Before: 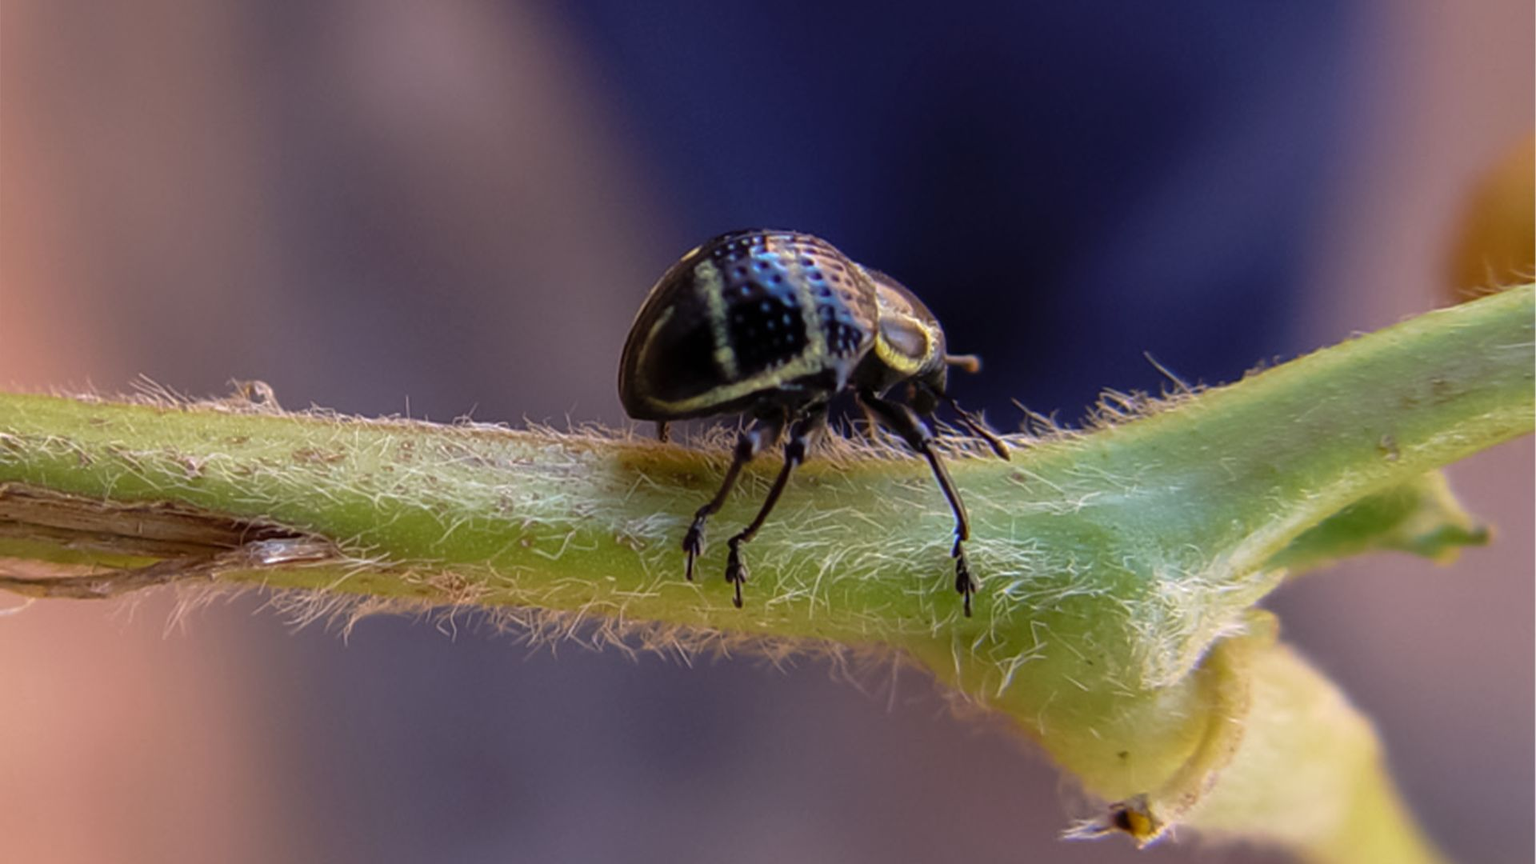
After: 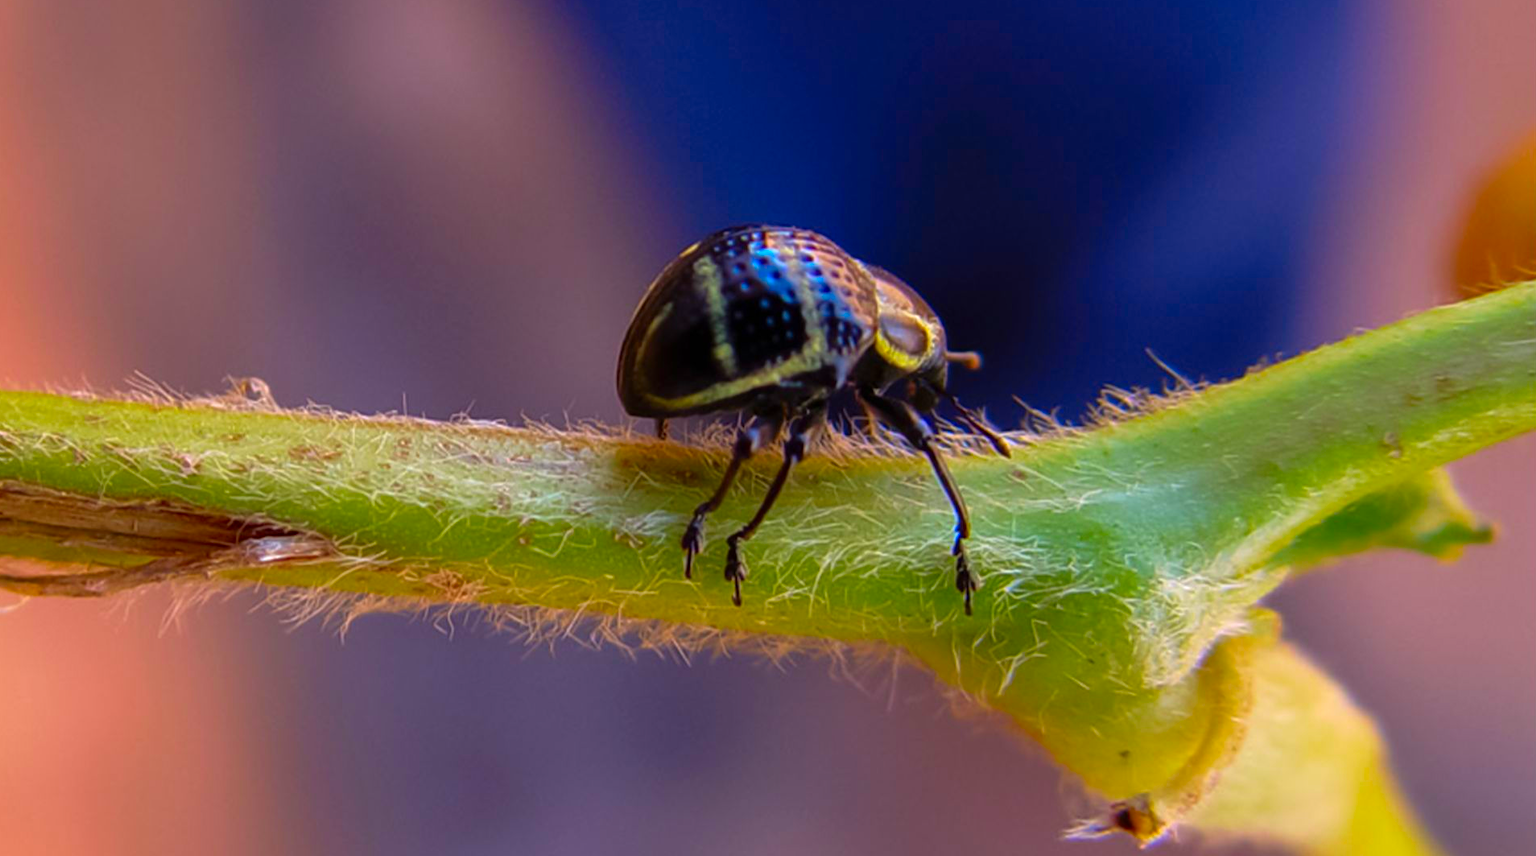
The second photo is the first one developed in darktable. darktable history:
color correction: highlights b* 0.033, saturation 1.79
crop: left 0.415%, top 0.706%, right 0.162%, bottom 0.774%
